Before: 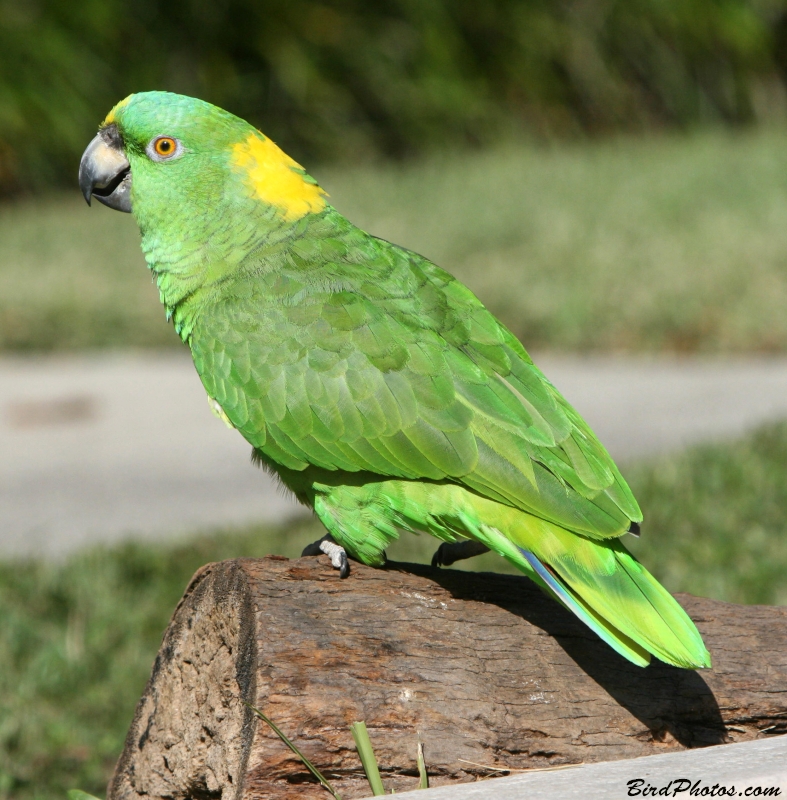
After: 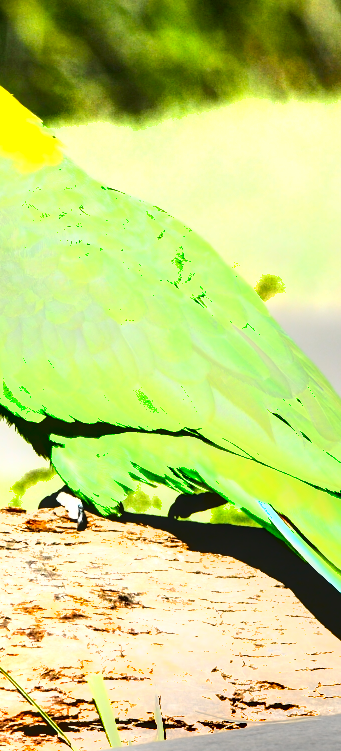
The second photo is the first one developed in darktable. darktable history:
exposure: black level correction 0, exposure 1.739 EV, compensate highlight preservation false
color balance rgb: perceptual saturation grading › global saturation 25.628%, global vibrance 20%
local contrast: on, module defaults
crop: left 33.435%, top 6.011%, right 23.14%
tone equalizer: -8 EV -1.11 EV, -7 EV -0.98 EV, -6 EV -0.834 EV, -5 EV -0.539 EV, -3 EV 0.55 EV, -2 EV 0.855 EV, -1 EV 0.991 EV, +0 EV 1.06 EV, edges refinement/feathering 500, mask exposure compensation -1.57 EV, preserve details no
shadows and highlights: shadows 47.75, highlights -42.78, soften with gaussian
